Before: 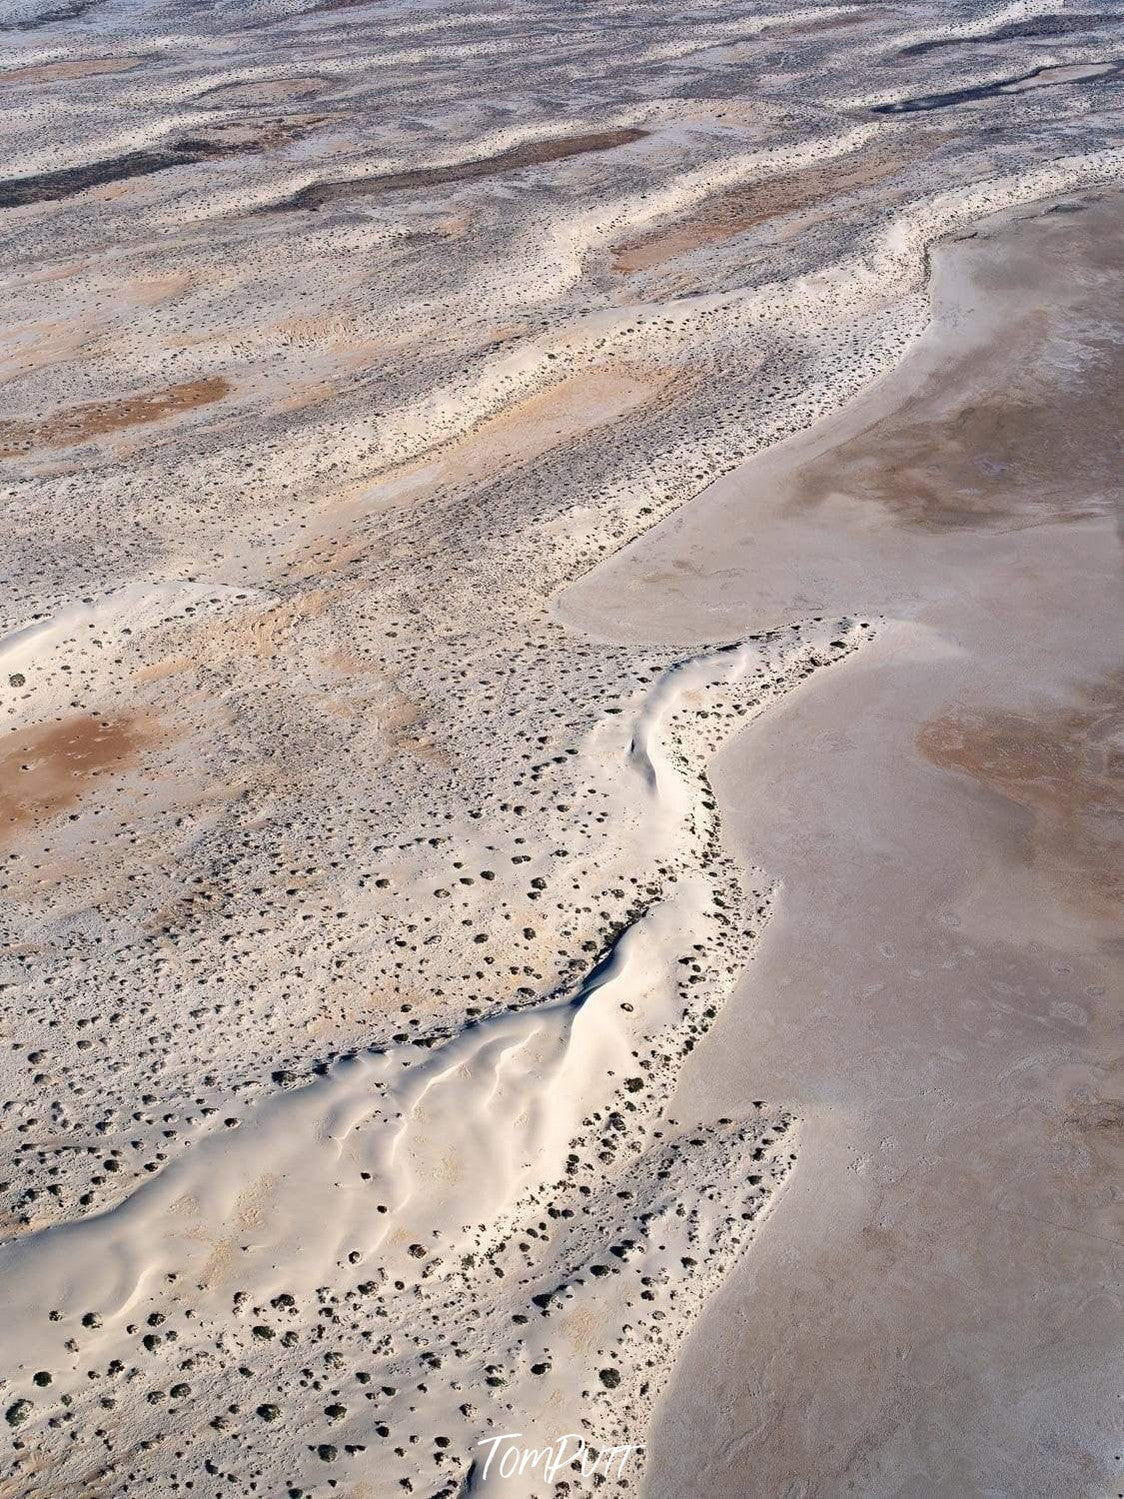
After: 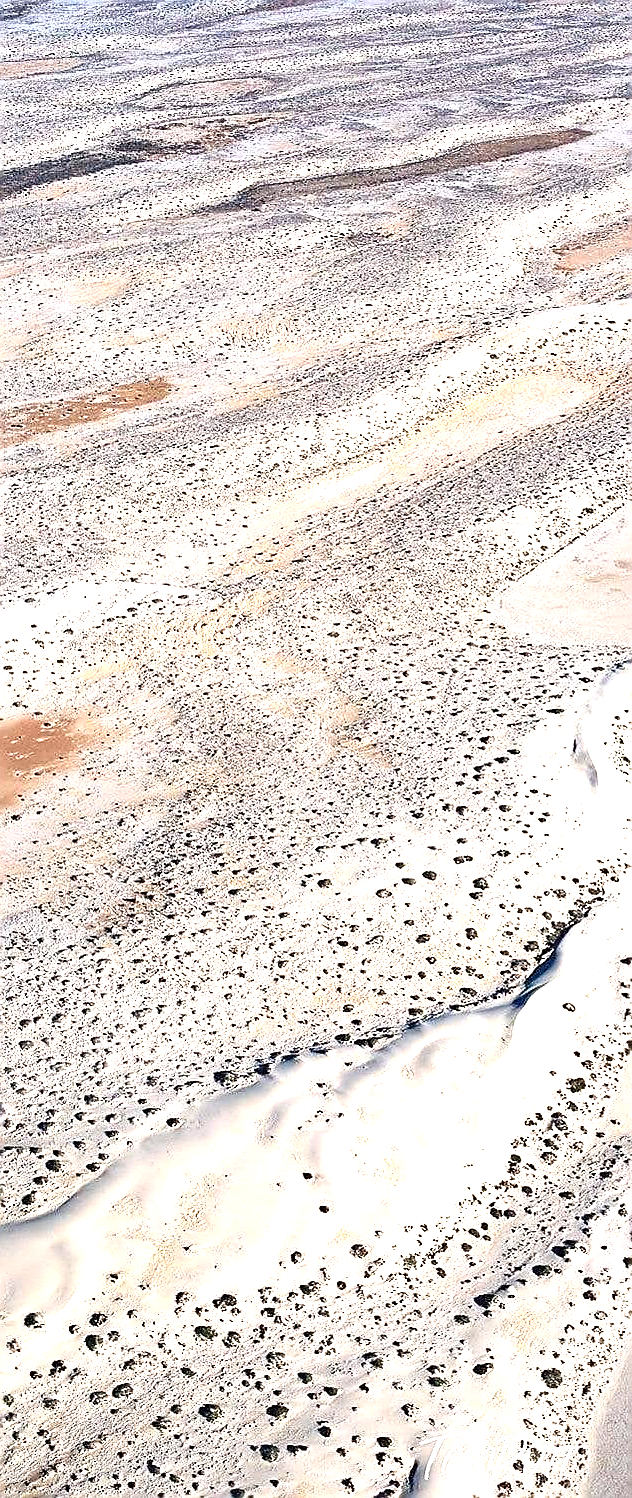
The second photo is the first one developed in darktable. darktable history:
sharpen: radius 1.419, amount 1.258, threshold 0.744
exposure: black level correction 0, exposure 1.2 EV, compensate highlight preservation false
crop: left 5.206%, right 38.493%
